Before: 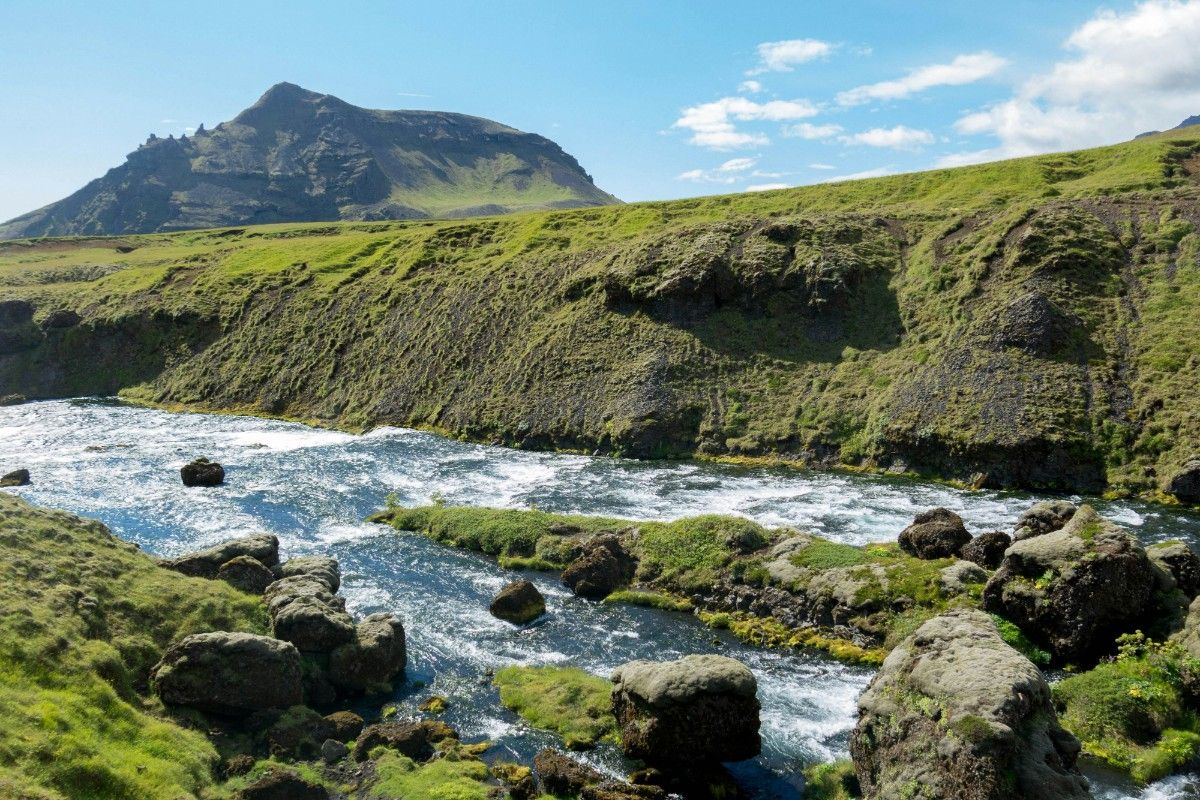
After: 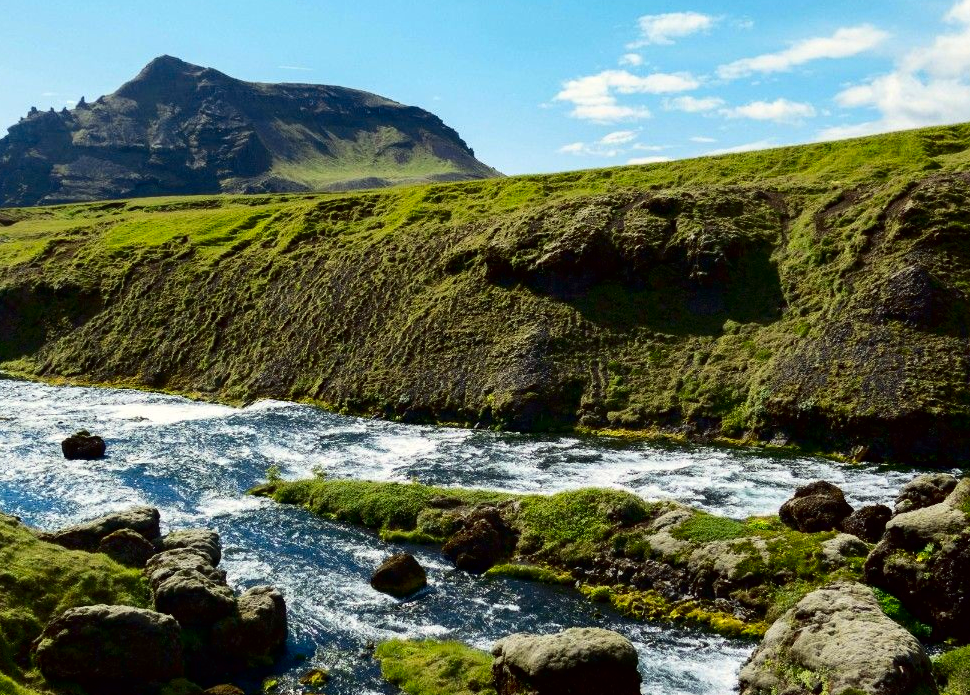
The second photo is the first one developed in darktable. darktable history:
color correction: highlights a* -0.95, highlights b* 4.5, shadows a* 3.55
crop: left 9.929%, top 3.475%, right 9.188%, bottom 9.529%
contrast brightness saturation: contrast 0.22, brightness -0.19, saturation 0.24
